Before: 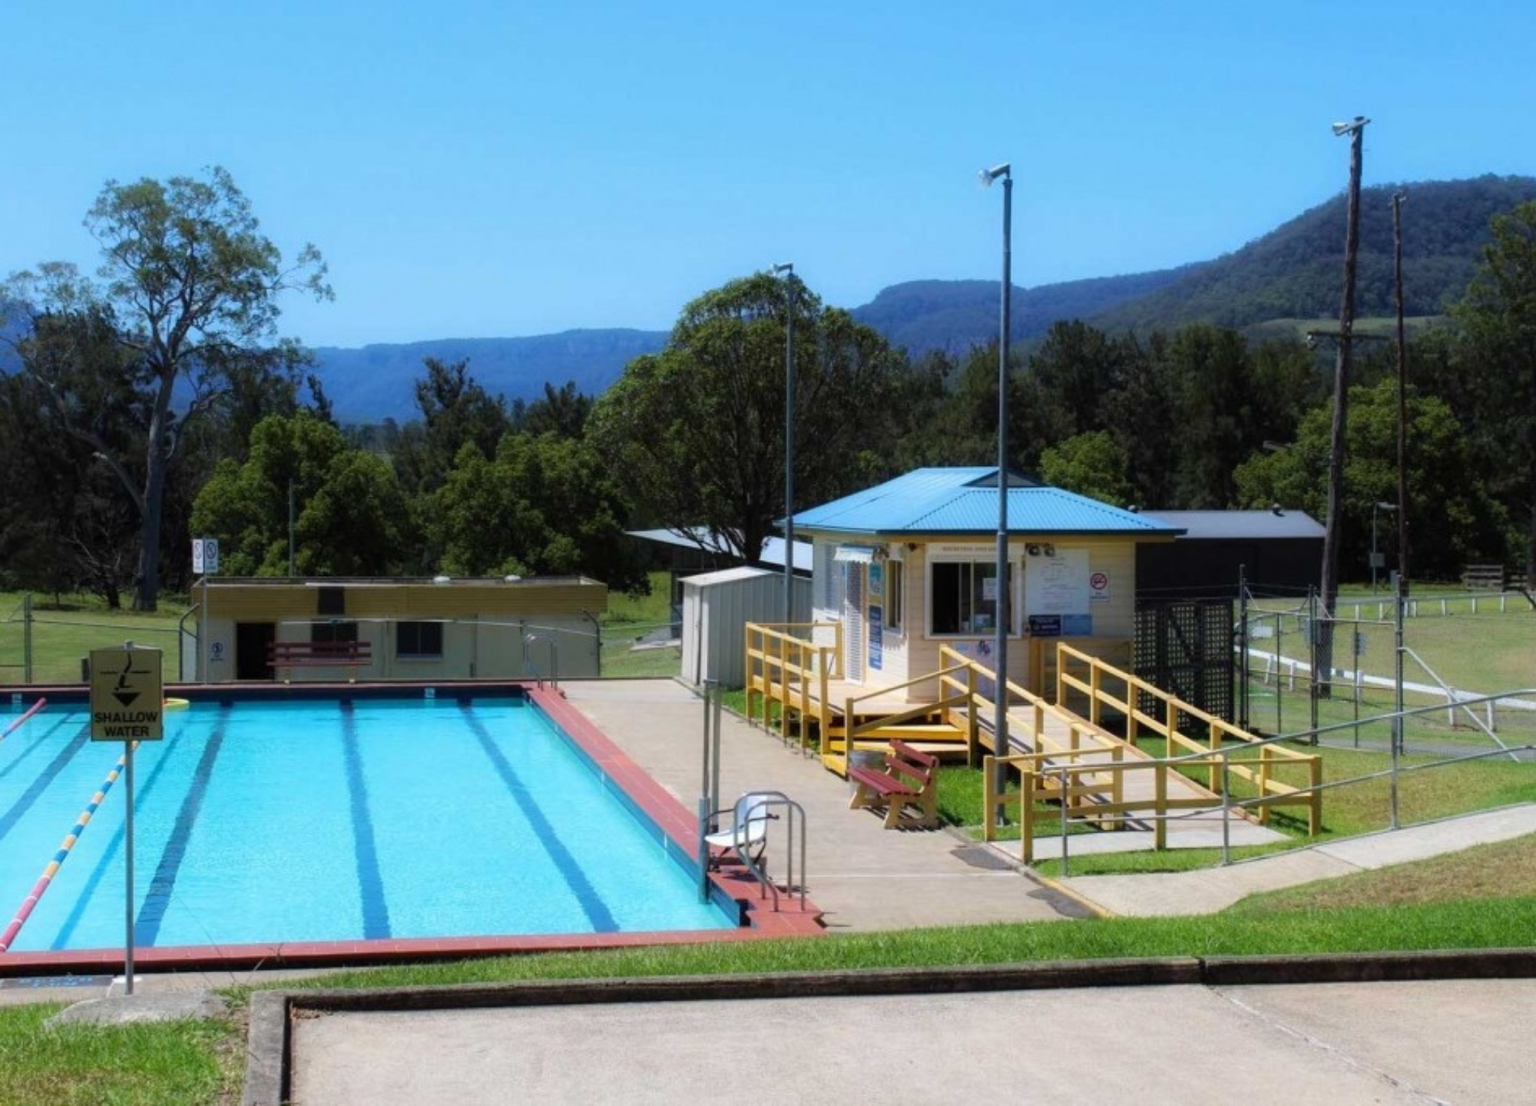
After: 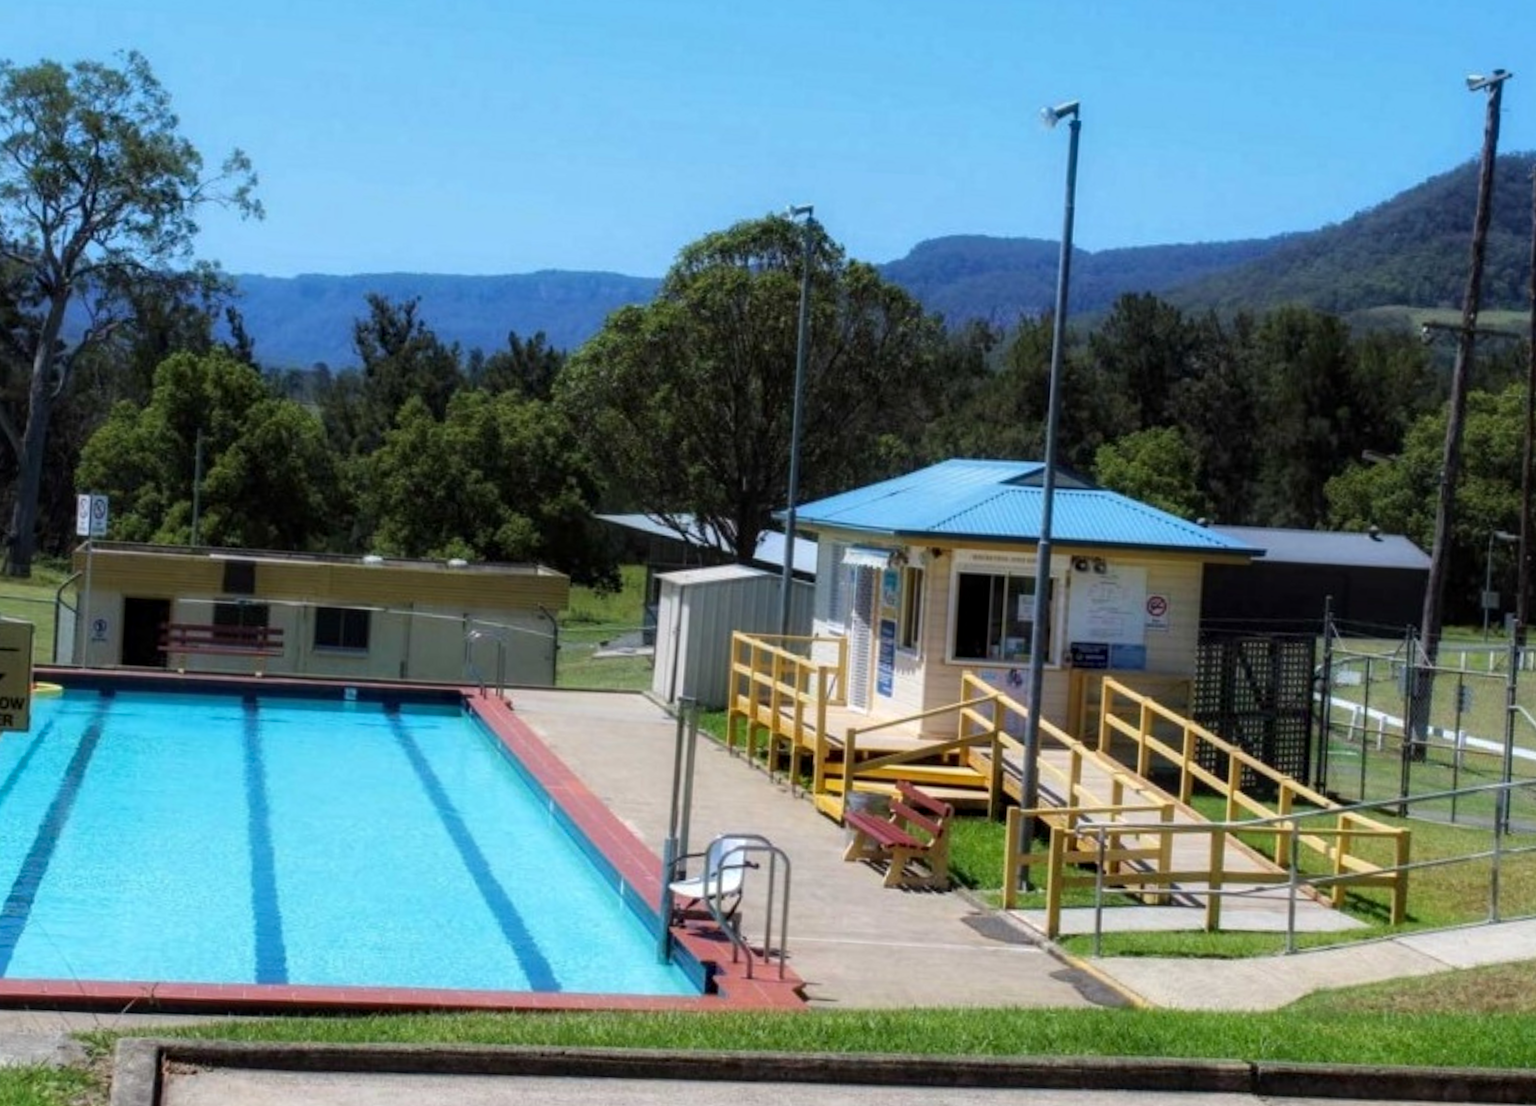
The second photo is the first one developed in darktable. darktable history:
local contrast: on, module defaults
crop and rotate: angle -3.27°, left 5.211%, top 5.211%, right 4.607%, bottom 4.607%
